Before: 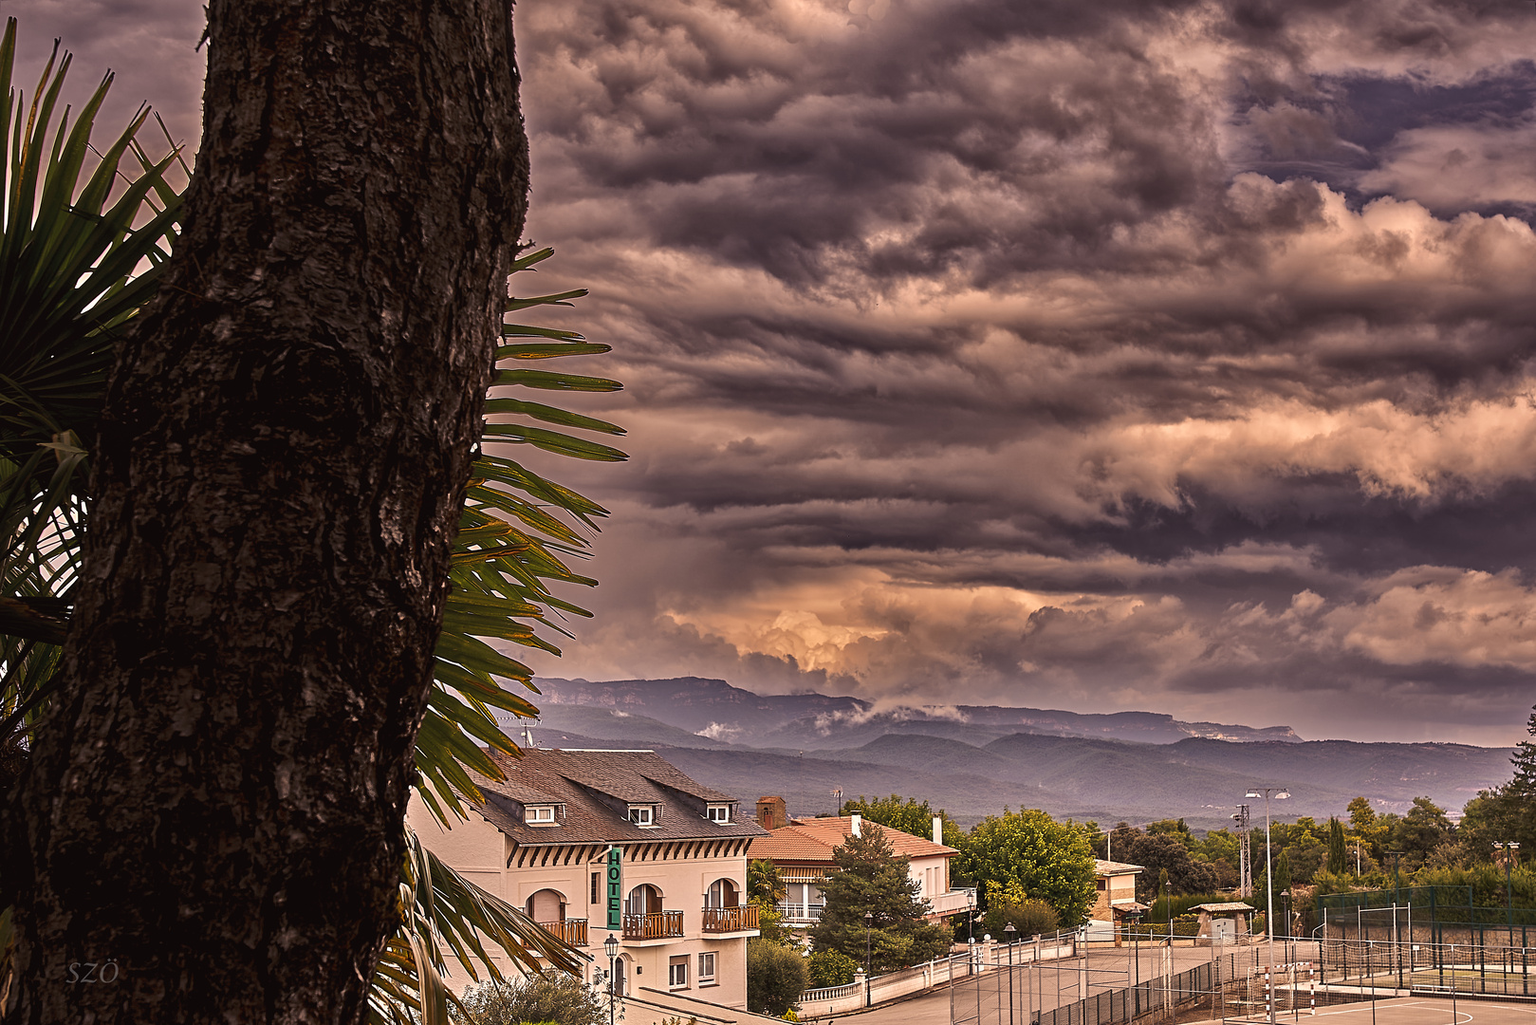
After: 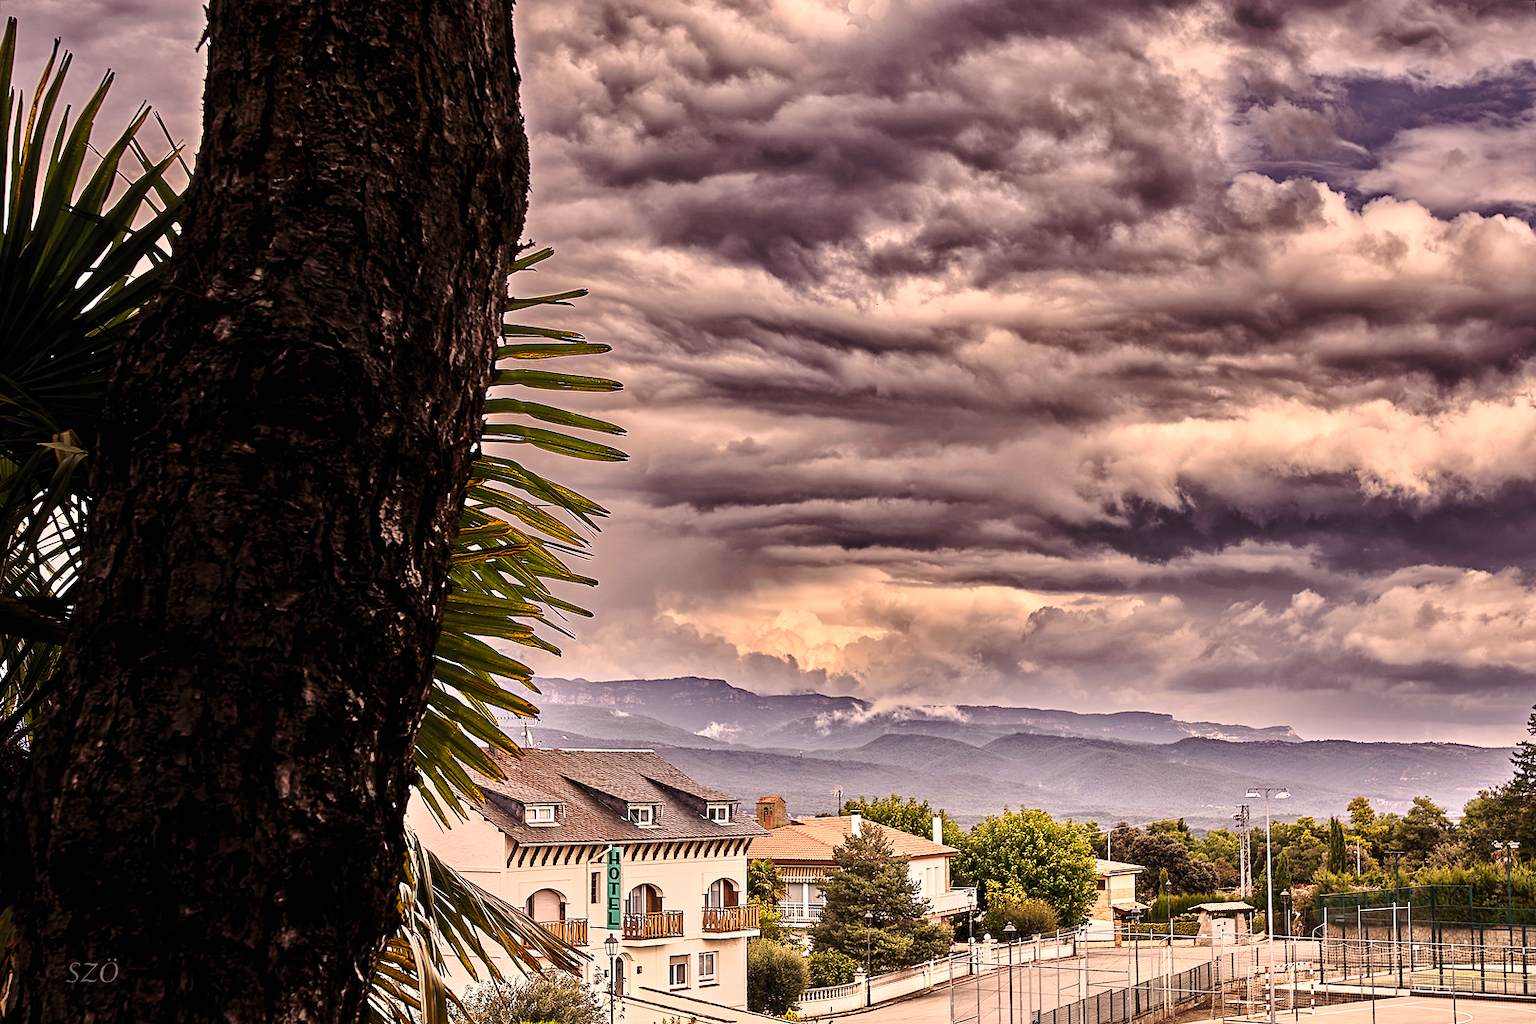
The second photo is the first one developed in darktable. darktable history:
tone curve: curves: ch0 [(0, 0) (0.003, 0.001) (0.011, 0.004) (0.025, 0.013) (0.044, 0.022) (0.069, 0.035) (0.1, 0.053) (0.136, 0.088) (0.177, 0.149) (0.224, 0.213) (0.277, 0.293) (0.335, 0.381) (0.399, 0.463) (0.468, 0.546) (0.543, 0.616) (0.623, 0.693) (0.709, 0.766) (0.801, 0.843) (0.898, 0.921) (1, 1)], preserve colors none
base curve: curves: ch0 [(0, 0) (0.005, 0.002) (0.193, 0.295) (0.399, 0.664) (0.75, 0.928) (1, 1)]
